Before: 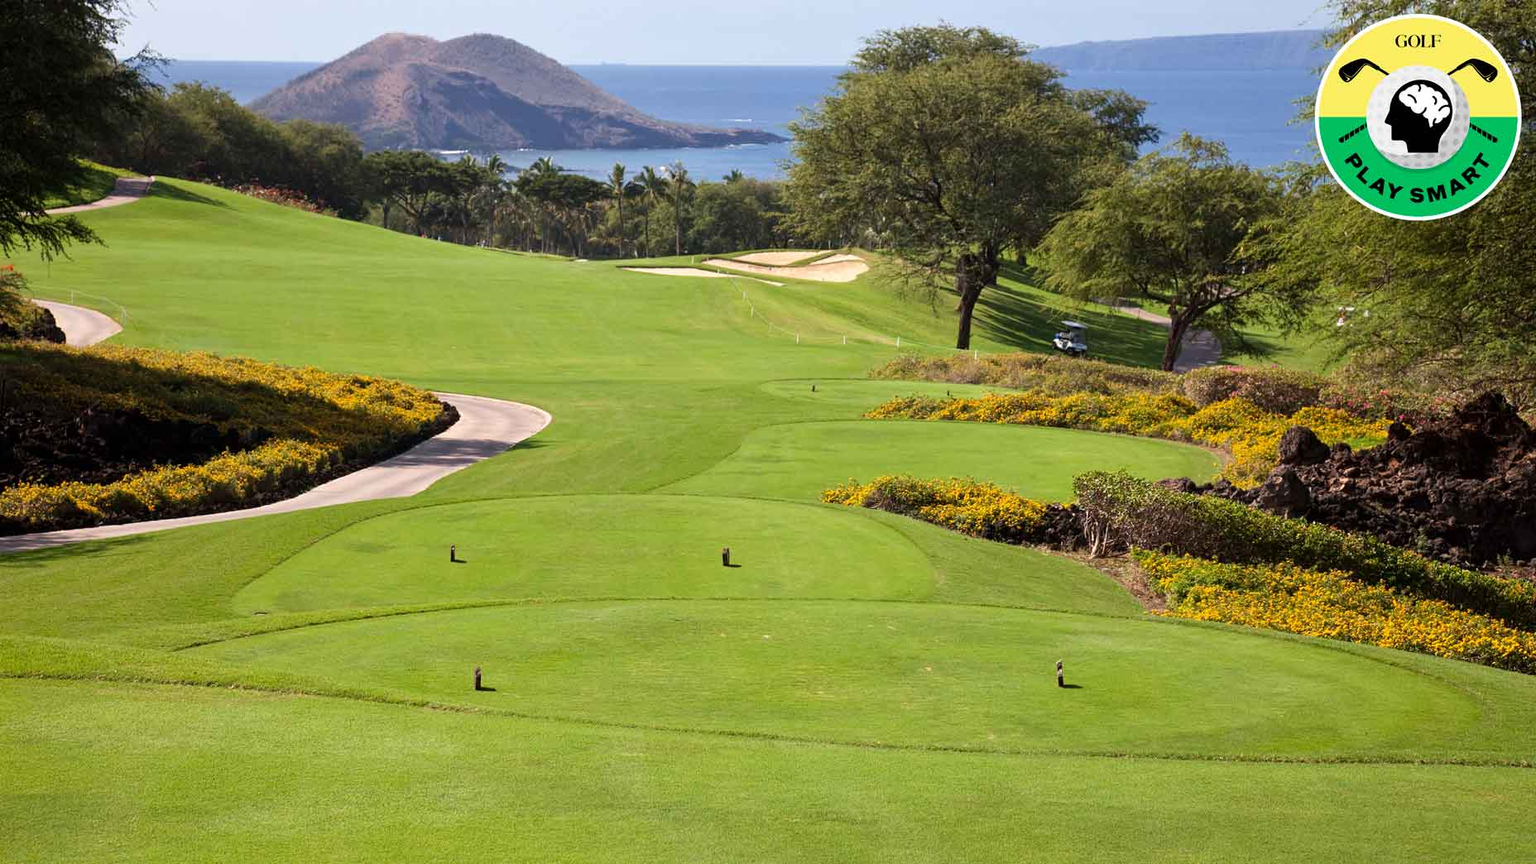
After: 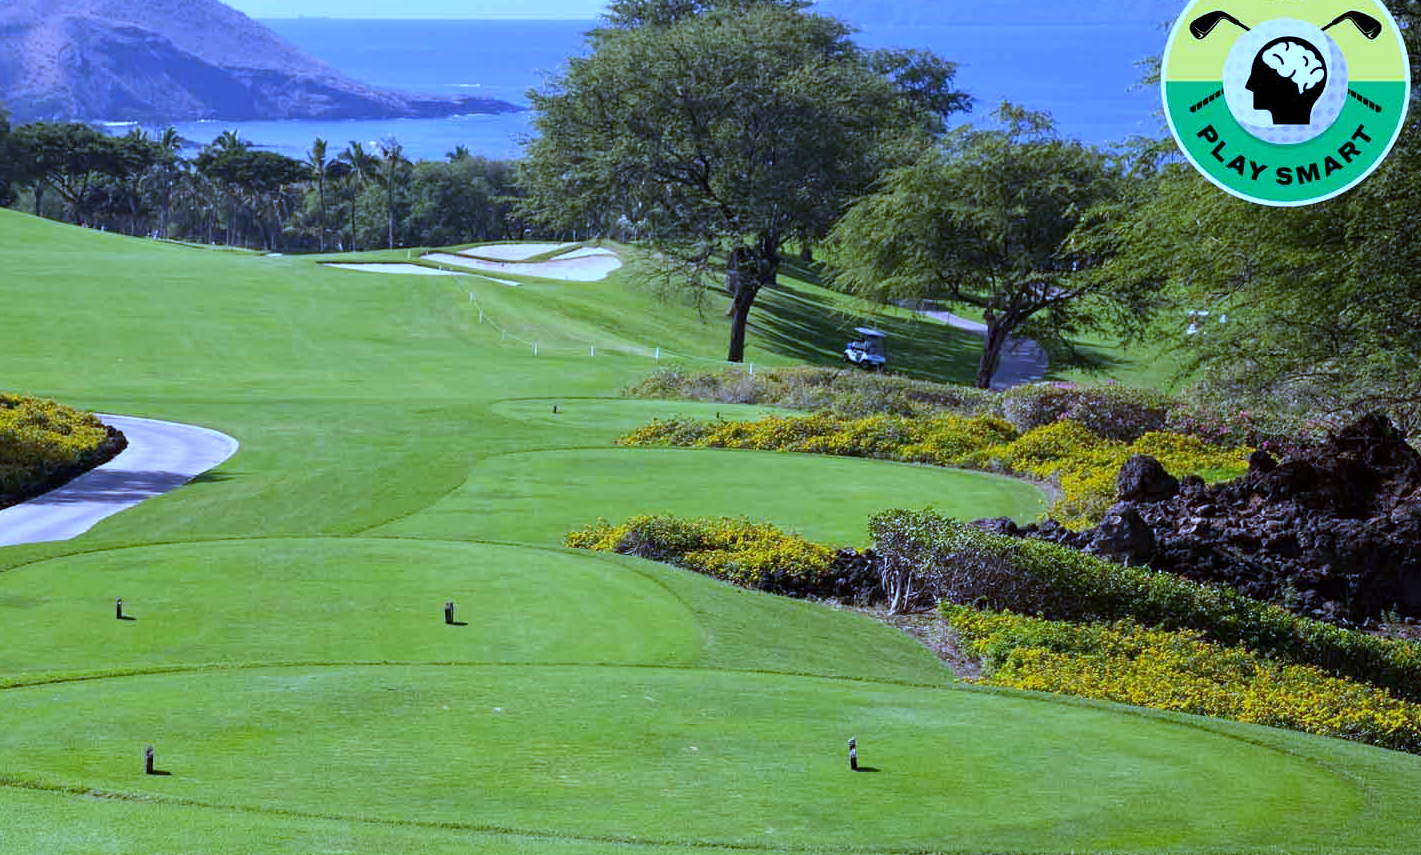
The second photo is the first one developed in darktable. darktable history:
white balance: red 0.766, blue 1.537
crop: left 23.095%, top 5.827%, bottom 11.854%
